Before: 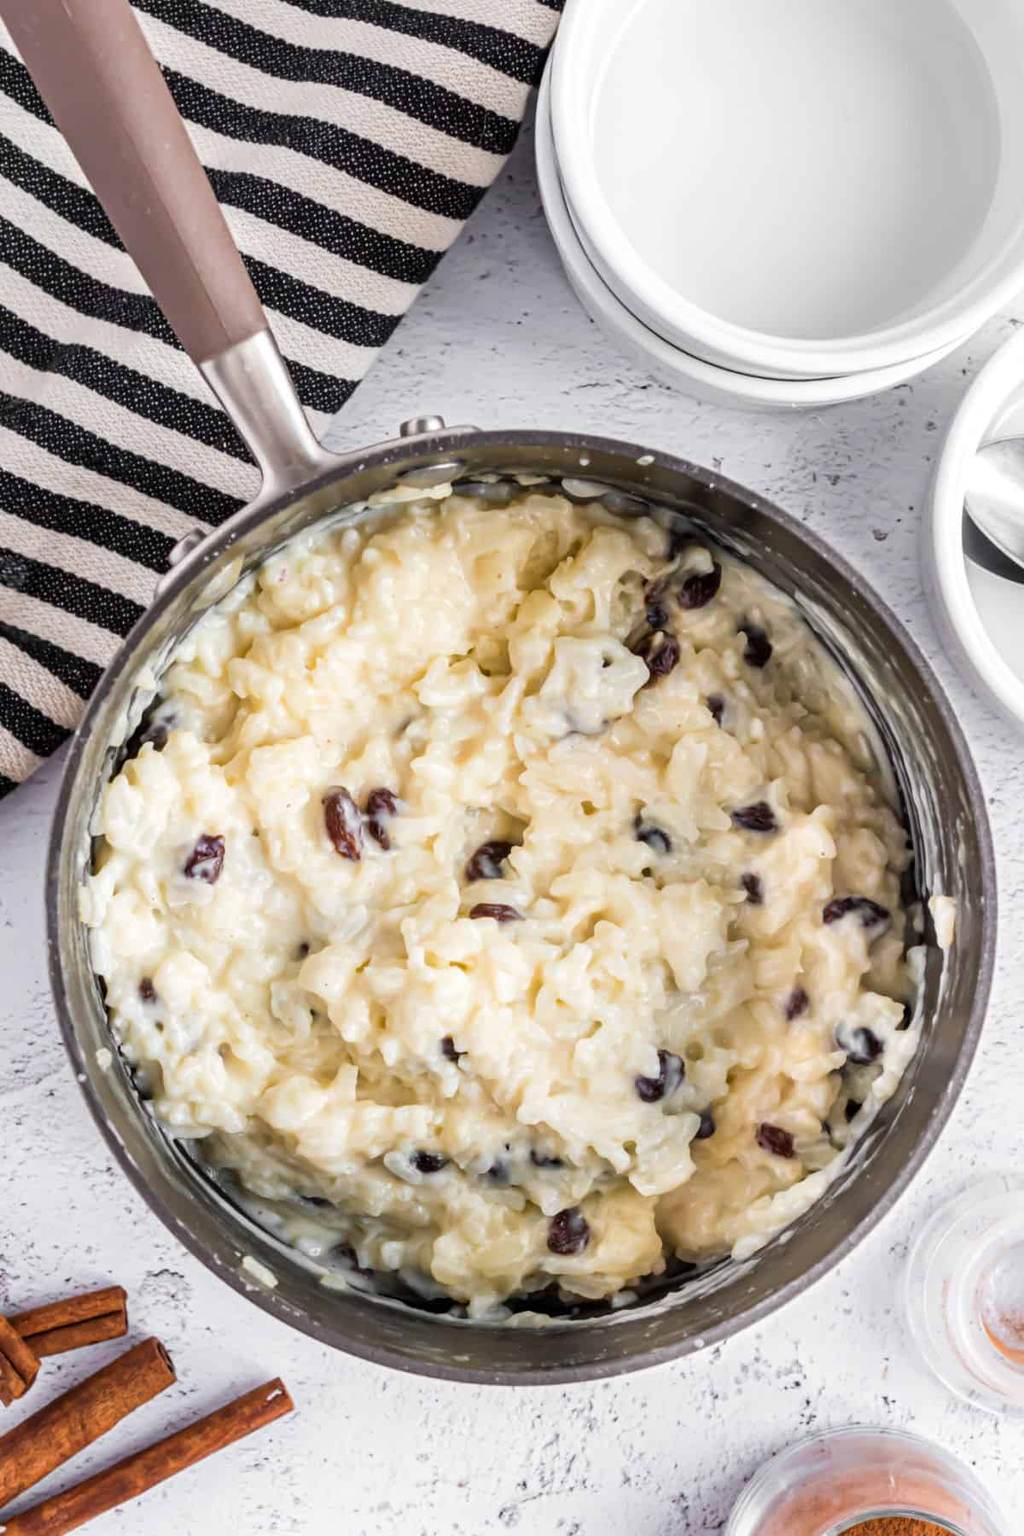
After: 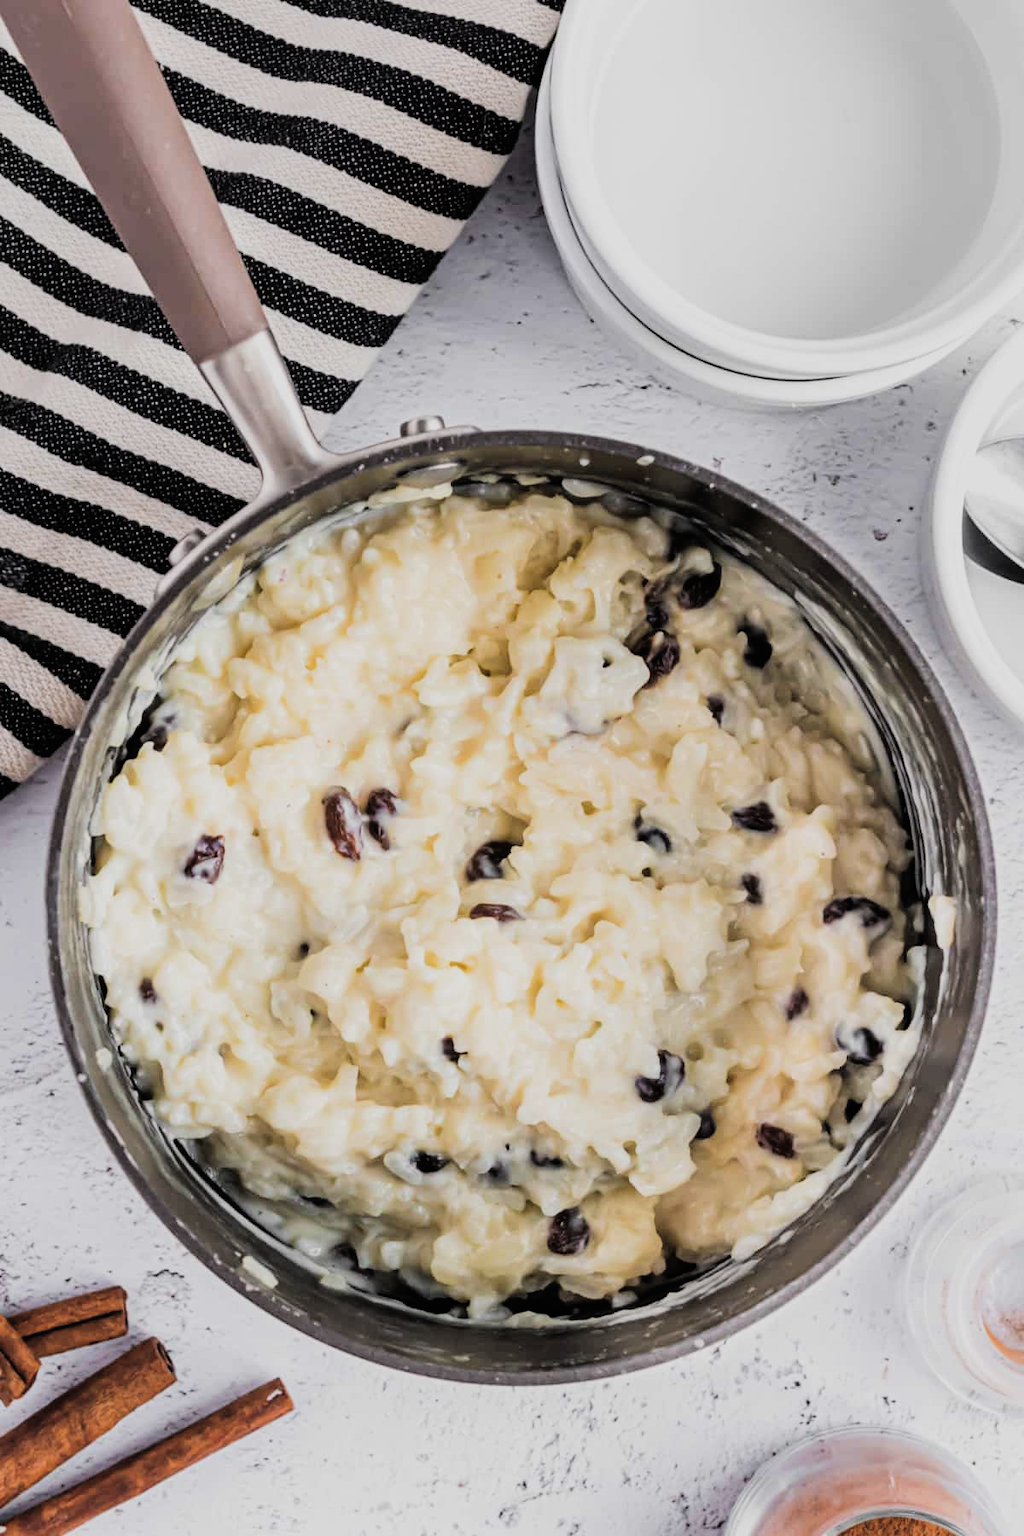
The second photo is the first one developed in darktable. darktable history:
filmic rgb: black relative exposure -5.02 EV, white relative exposure 3.97 EV, hardness 2.88, contrast 1.3, highlights saturation mix -11.32%
exposure: black level correction -0.015, exposure -0.192 EV, compensate highlight preservation false
